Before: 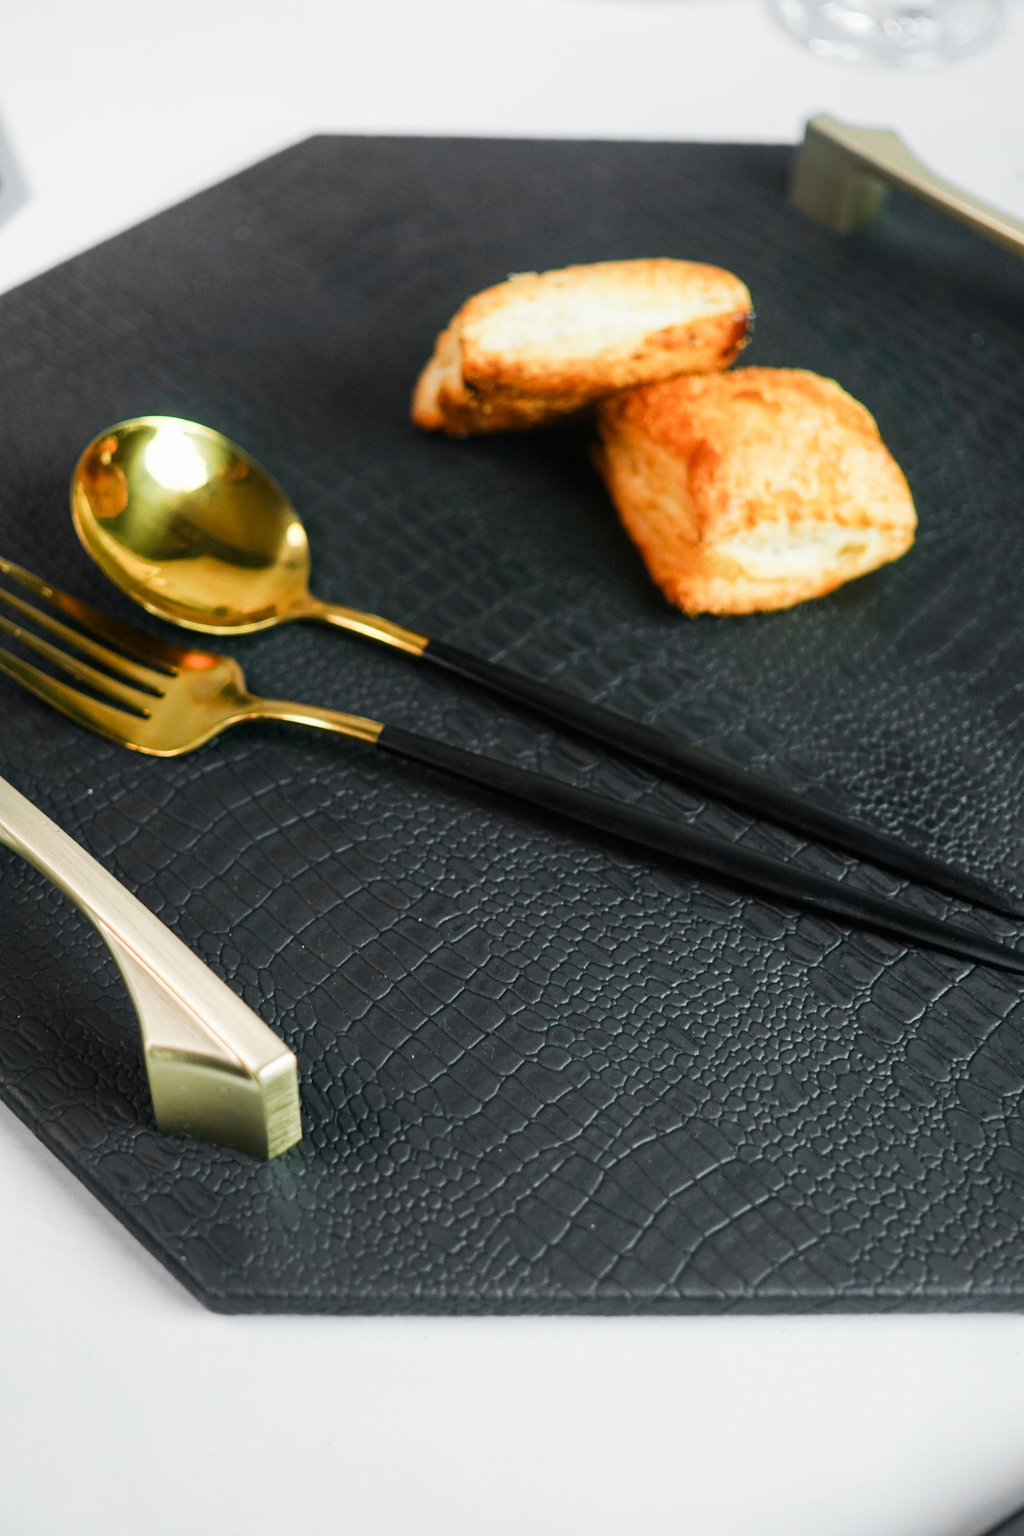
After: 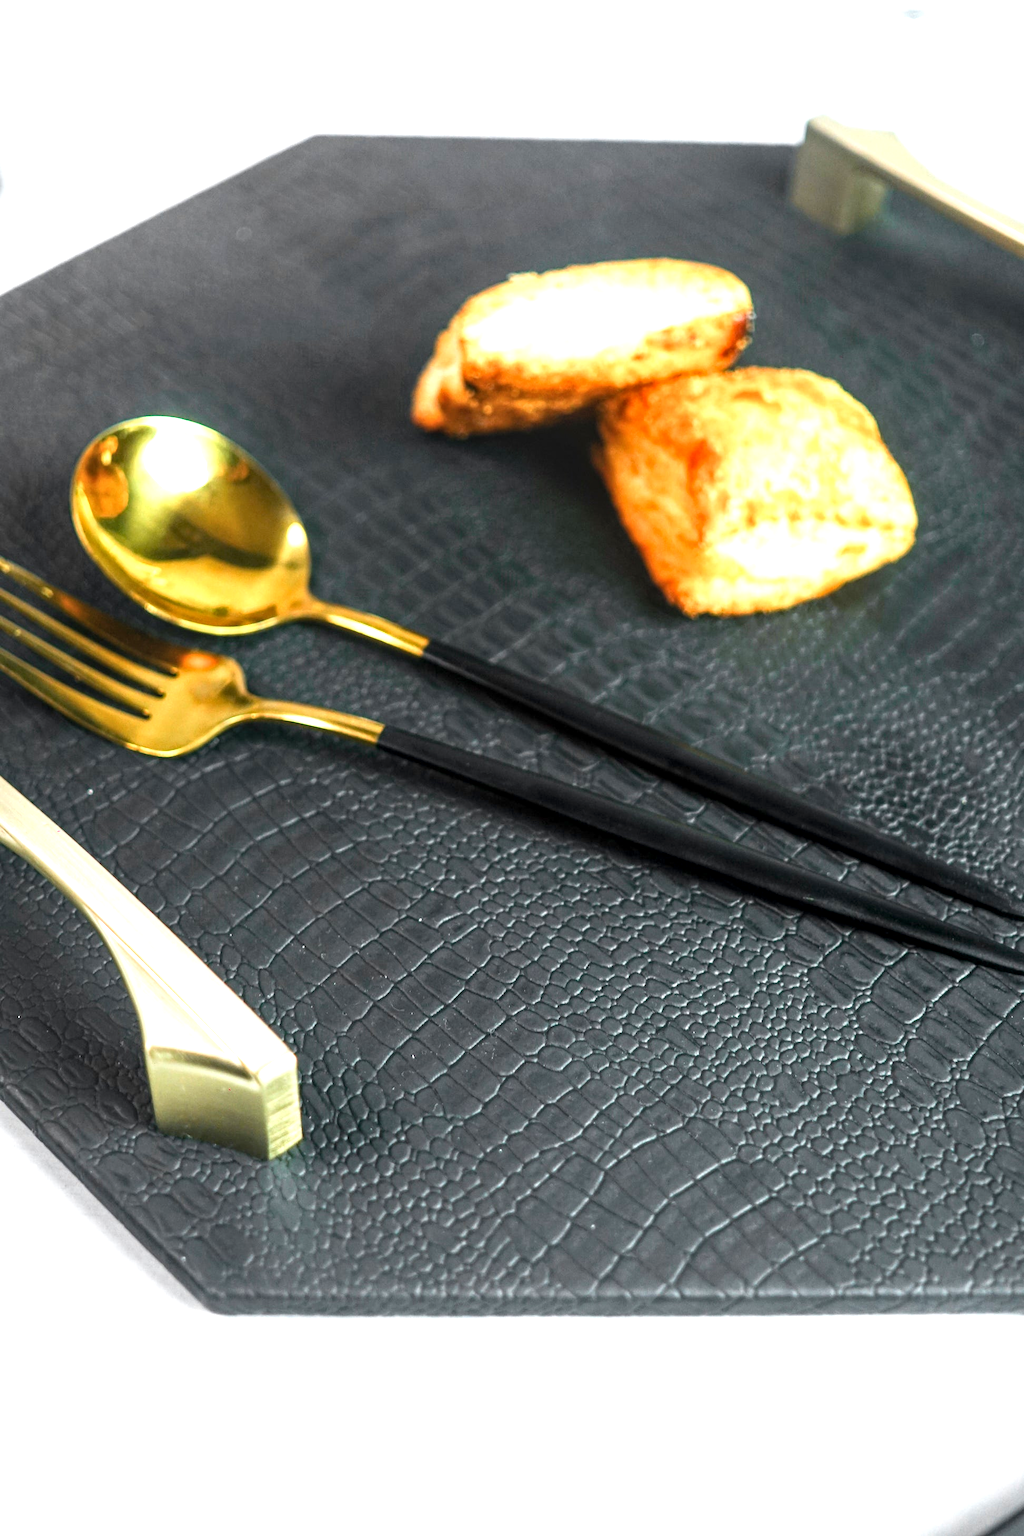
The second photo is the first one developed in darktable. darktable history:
exposure: exposure 0.946 EV, compensate exposure bias true, compensate highlight preservation false
local contrast: on, module defaults
